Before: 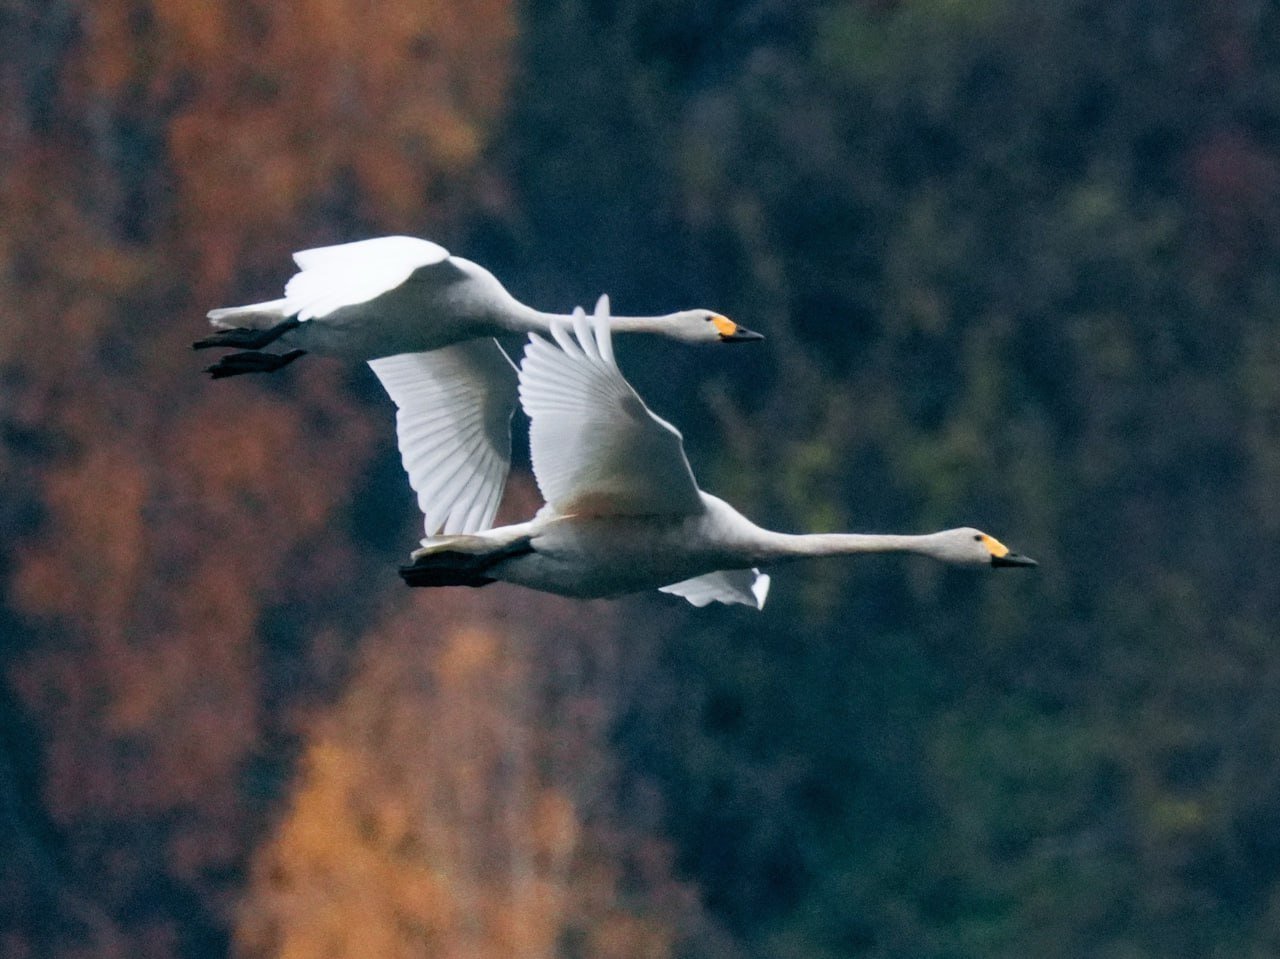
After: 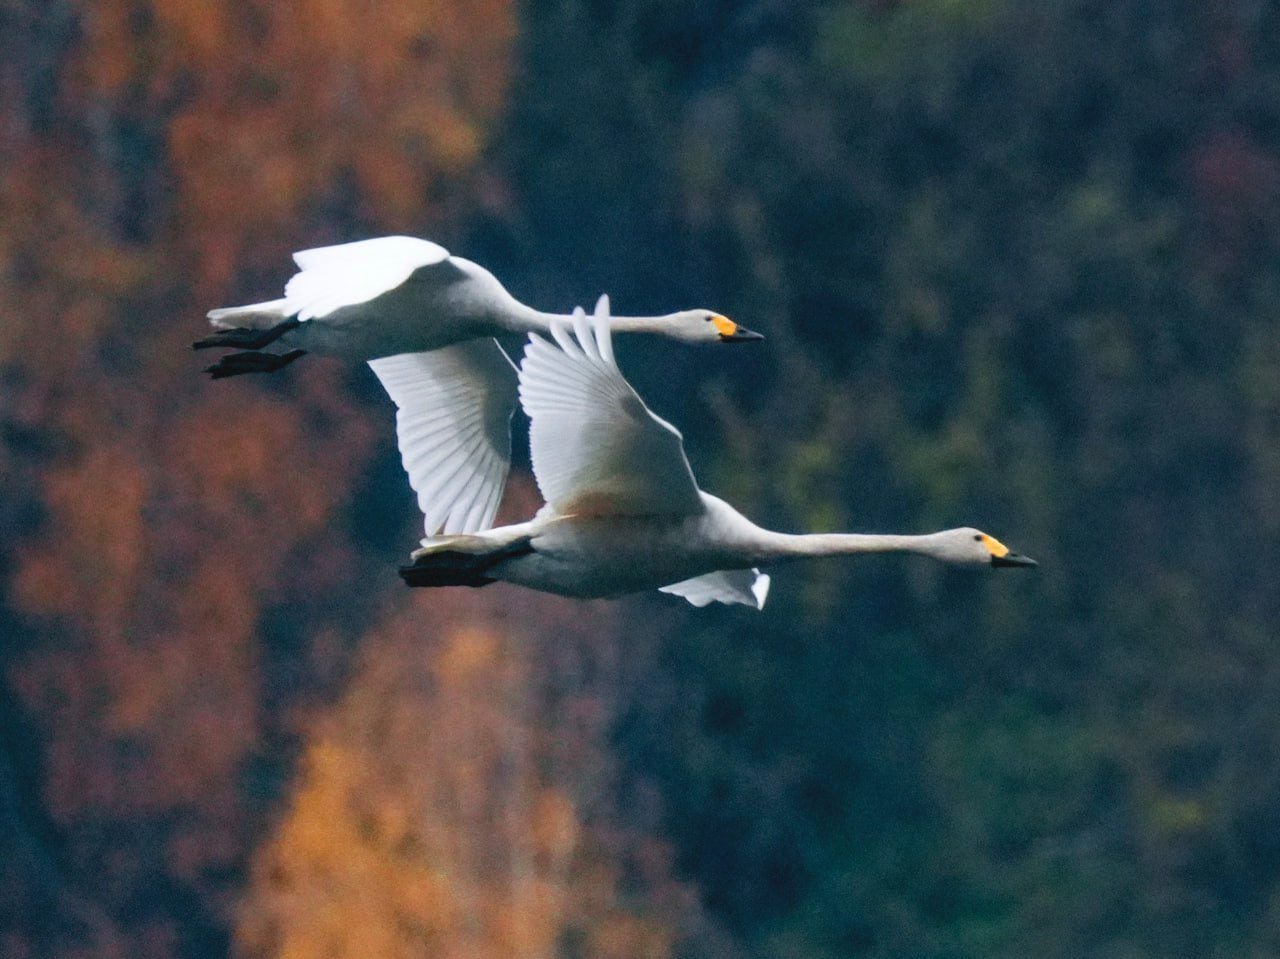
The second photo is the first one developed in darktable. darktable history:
color balance rgb: global offset › luminance 0.49%, perceptual saturation grading › global saturation 0.849%, global vibrance 30.135%
